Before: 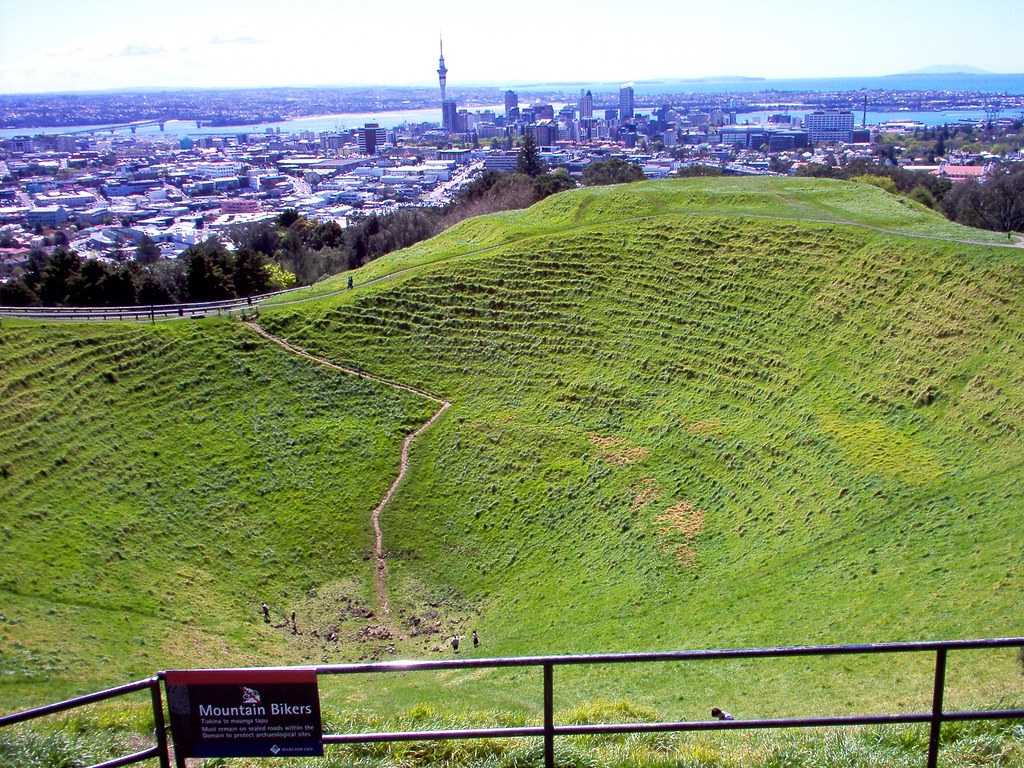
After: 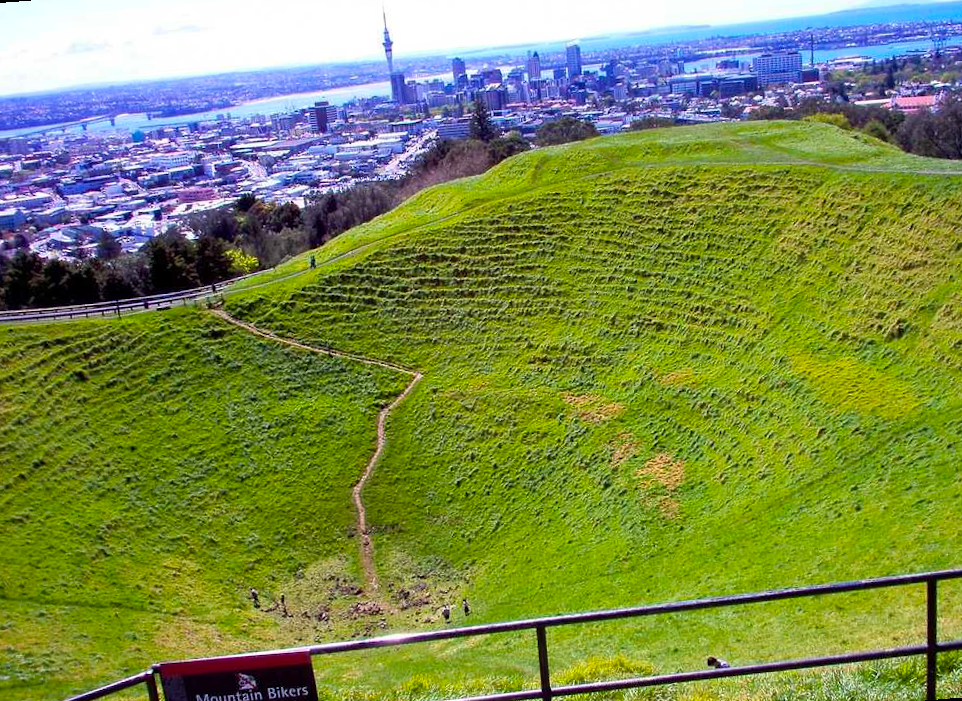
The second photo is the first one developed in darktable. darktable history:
color balance rgb: perceptual saturation grading › global saturation 25%, global vibrance 20%
rotate and perspective: rotation -4.57°, crop left 0.054, crop right 0.944, crop top 0.087, crop bottom 0.914
